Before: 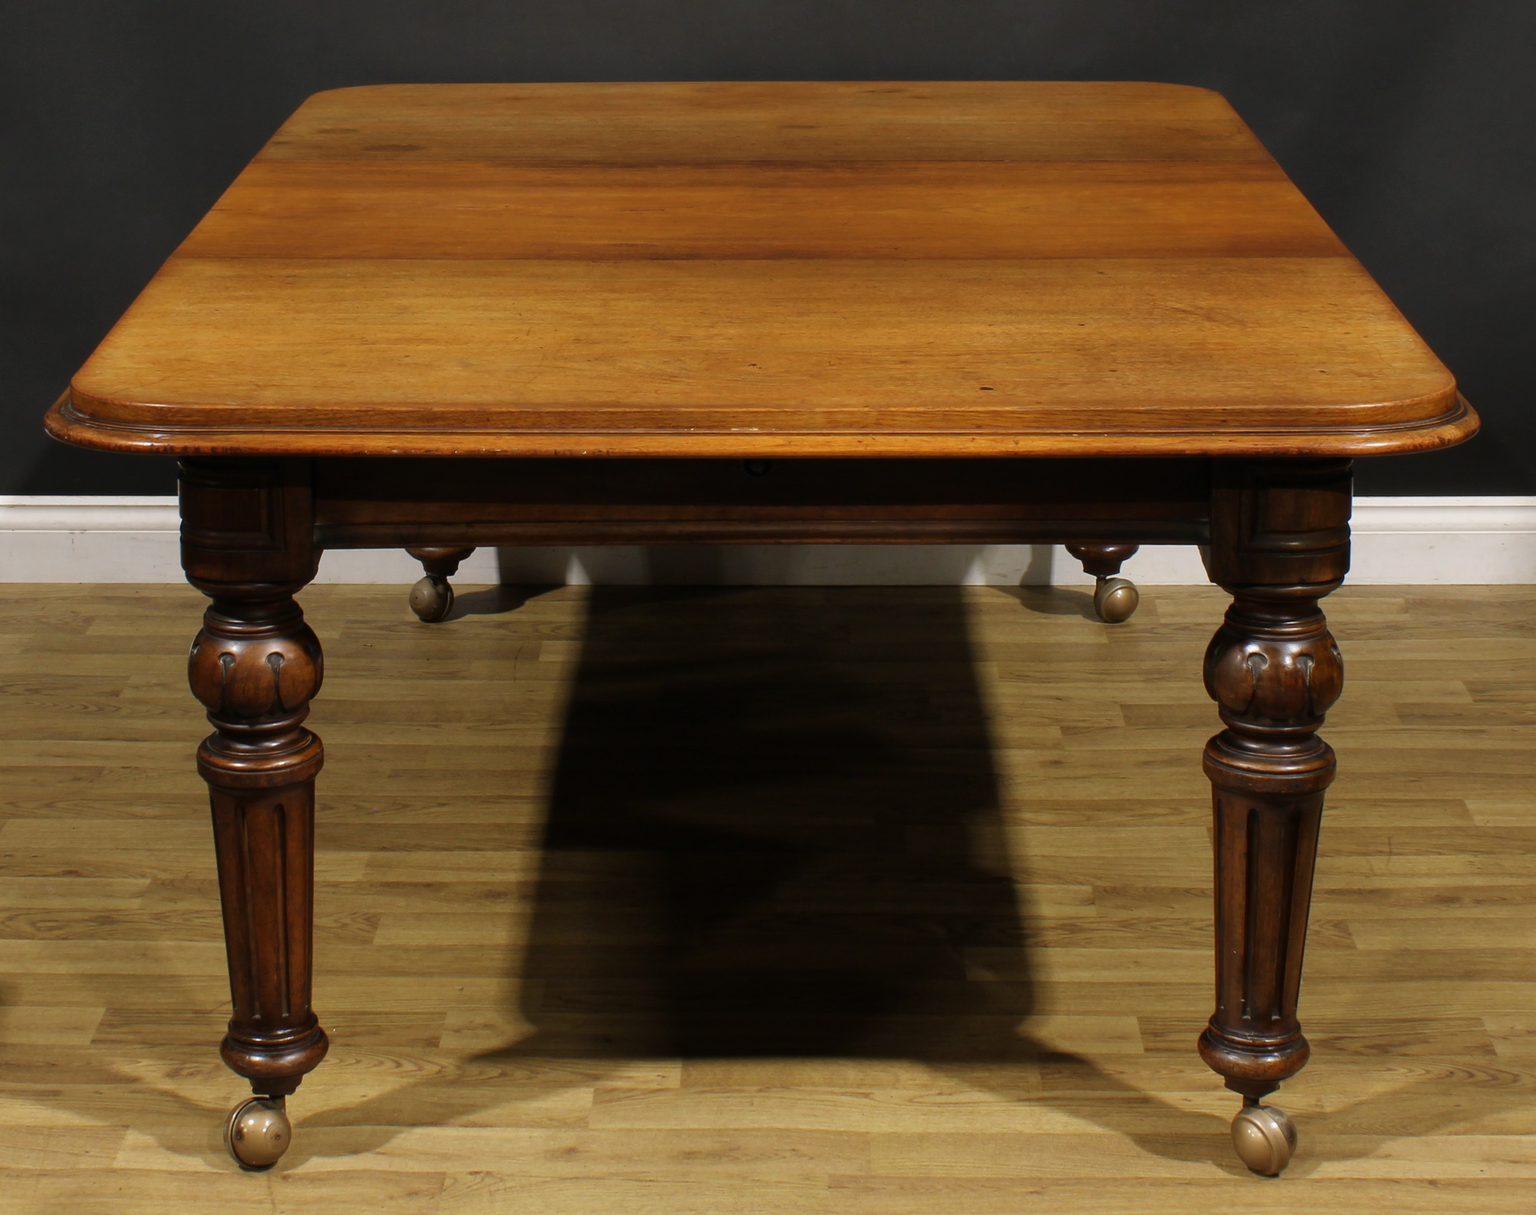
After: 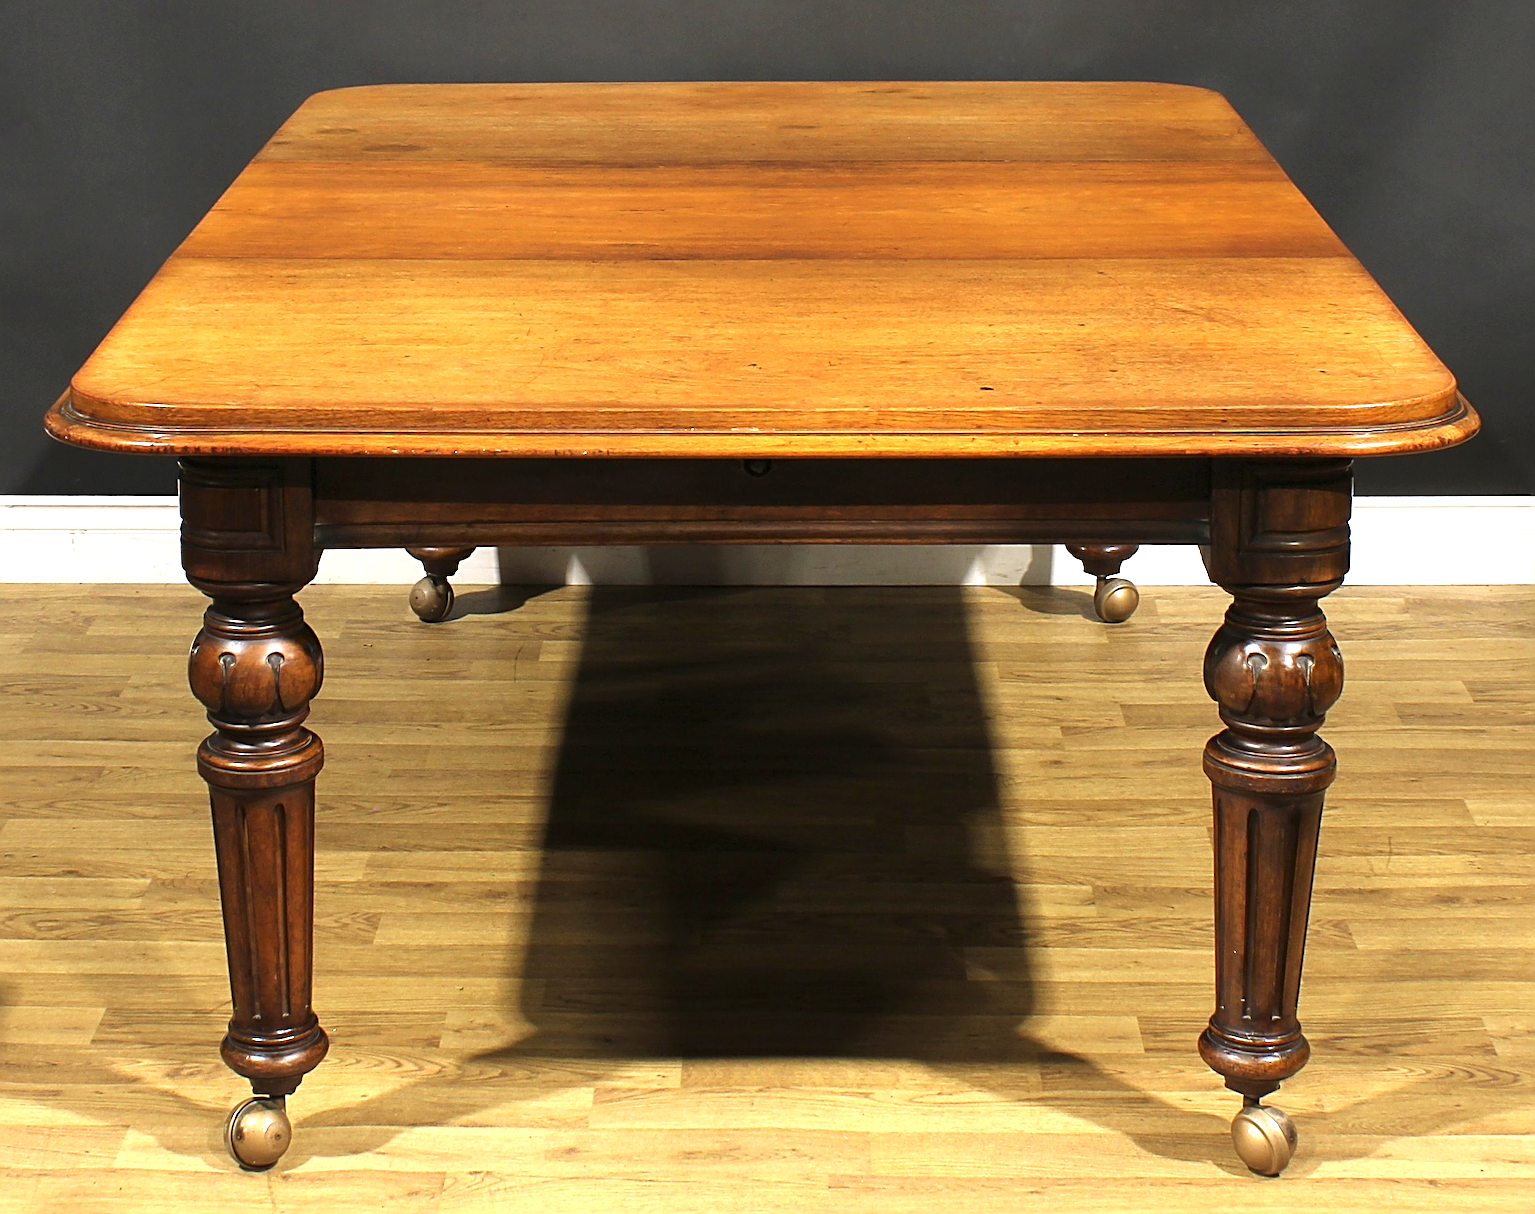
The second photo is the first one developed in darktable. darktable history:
exposure: black level correction 0, exposure 1.392 EV, compensate highlight preservation false
sharpen: radius 3.022, amount 0.769
